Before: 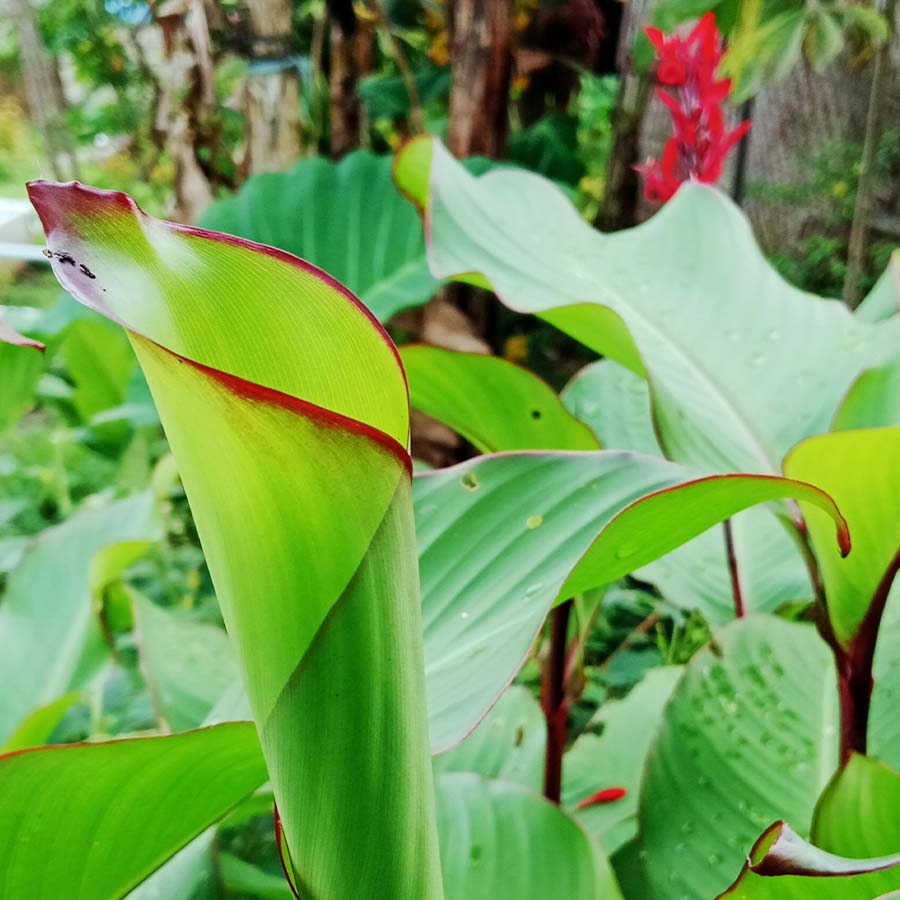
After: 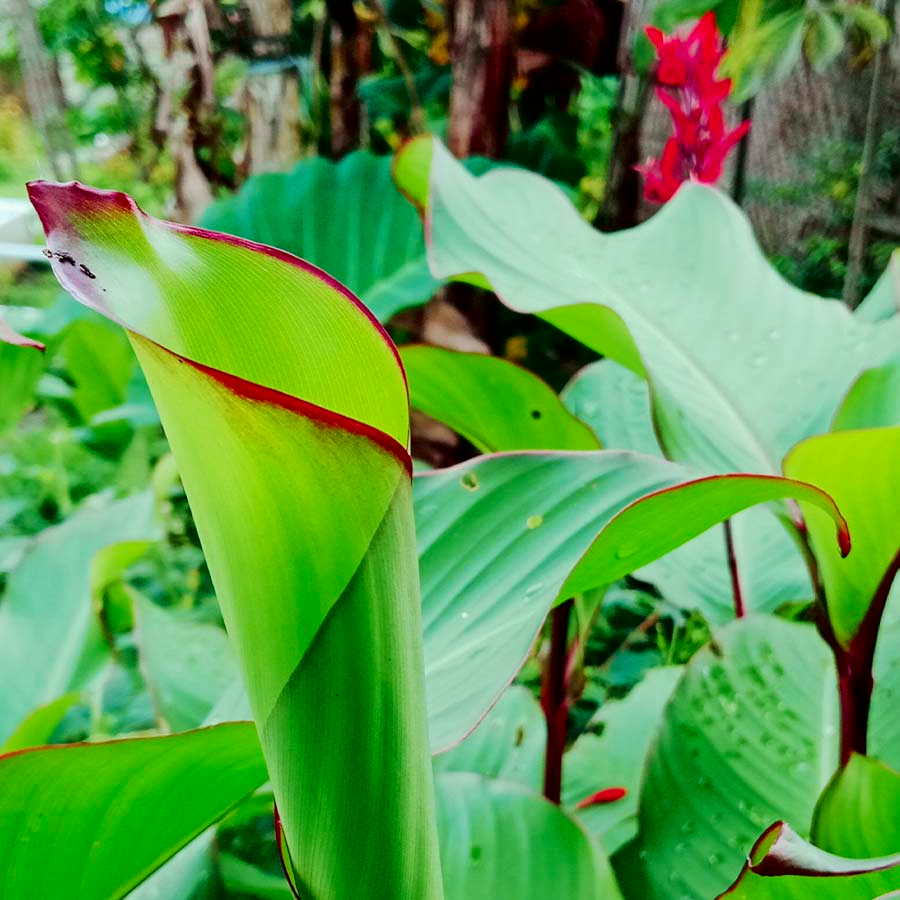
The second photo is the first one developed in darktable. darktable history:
tone curve: curves: ch0 [(0, 0) (0.068, 0.012) (0.183, 0.089) (0.341, 0.283) (0.547, 0.532) (0.828, 0.815) (1, 0.983)]; ch1 [(0, 0) (0.23, 0.166) (0.34, 0.308) (0.371, 0.337) (0.429, 0.411) (0.477, 0.462) (0.499, 0.5) (0.529, 0.537) (0.559, 0.582) (0.743, 0.798) (1, 1)]; ch2 [(0, 0) (0.431, 0.414) (0.498, 0.503) (0.524, 0.528) (0.568, 0.546) (0.6, 0.597) (0.634, 0.645) (0.728, 0.742) (1, 1)], color space Lab, independent channels, preserve colors none
